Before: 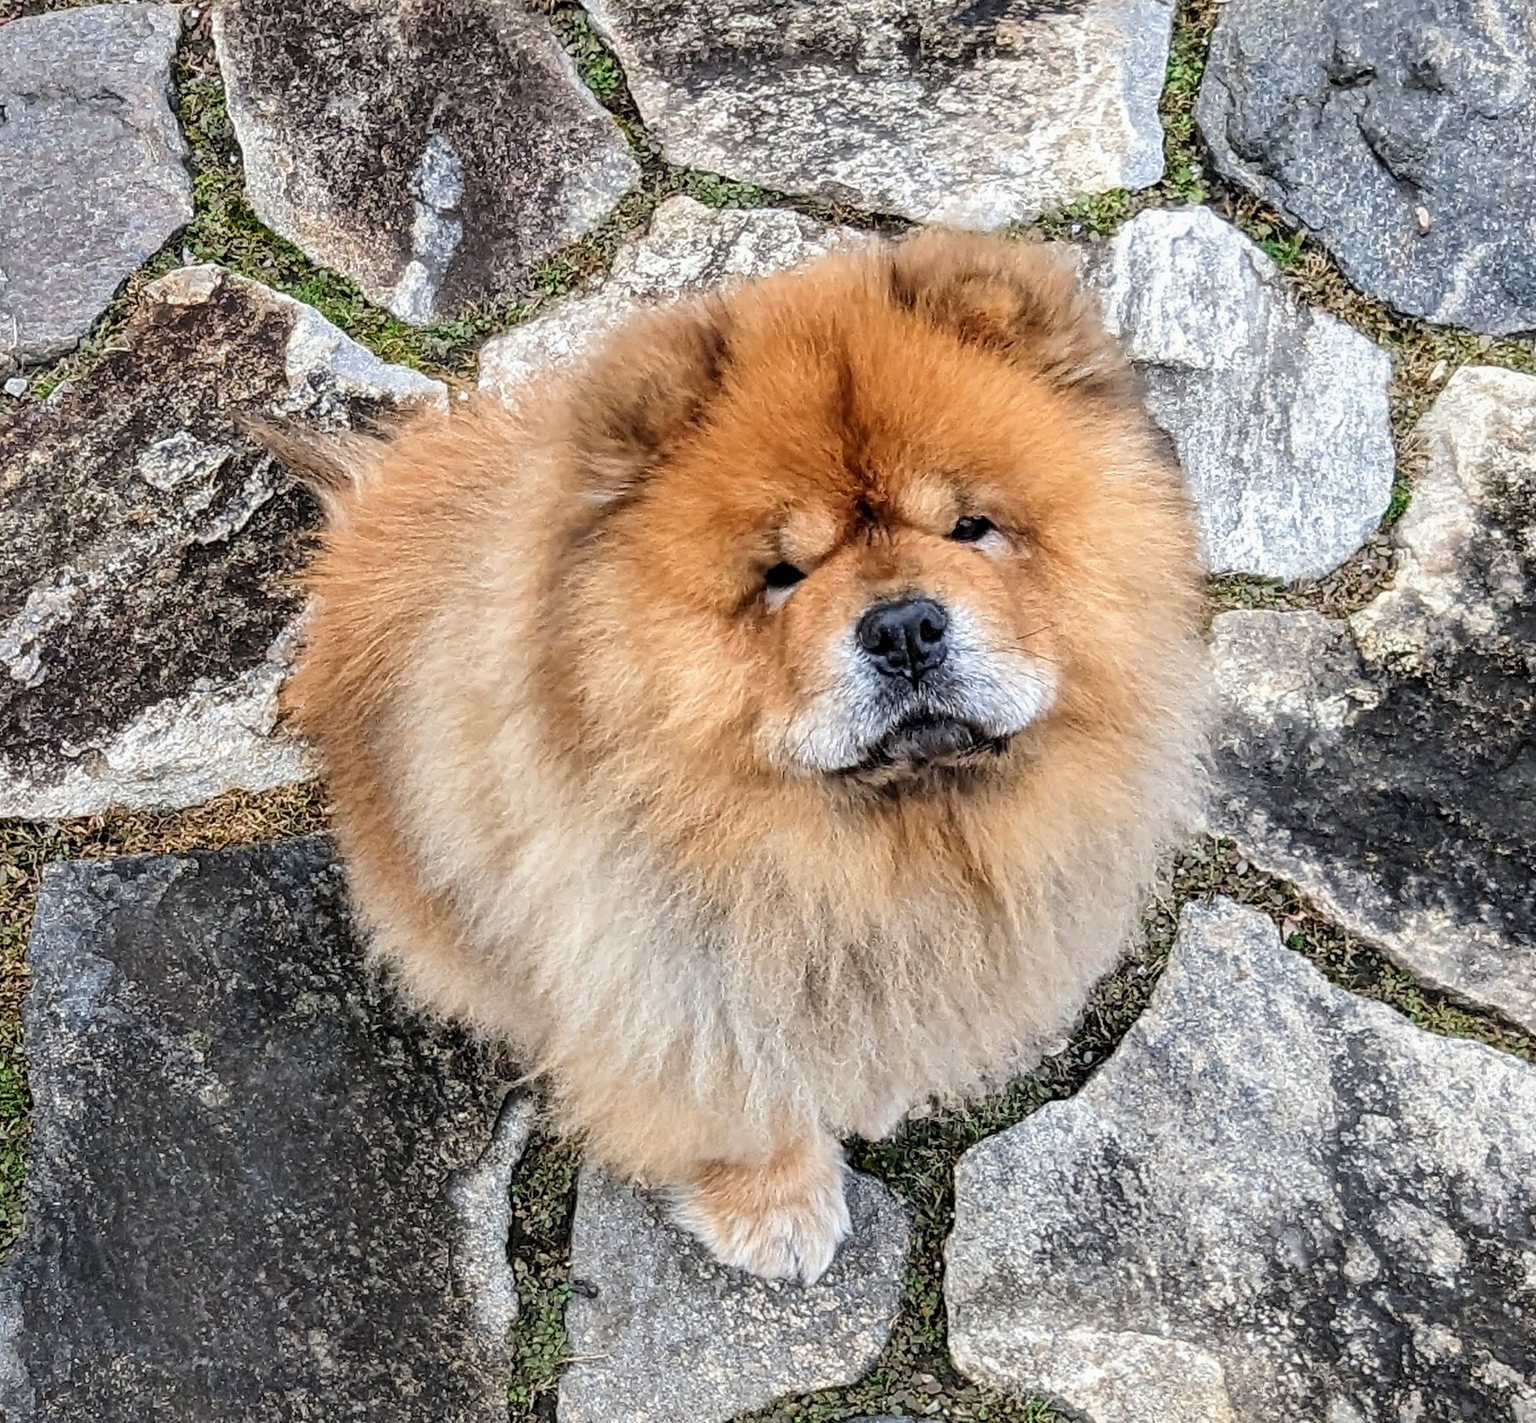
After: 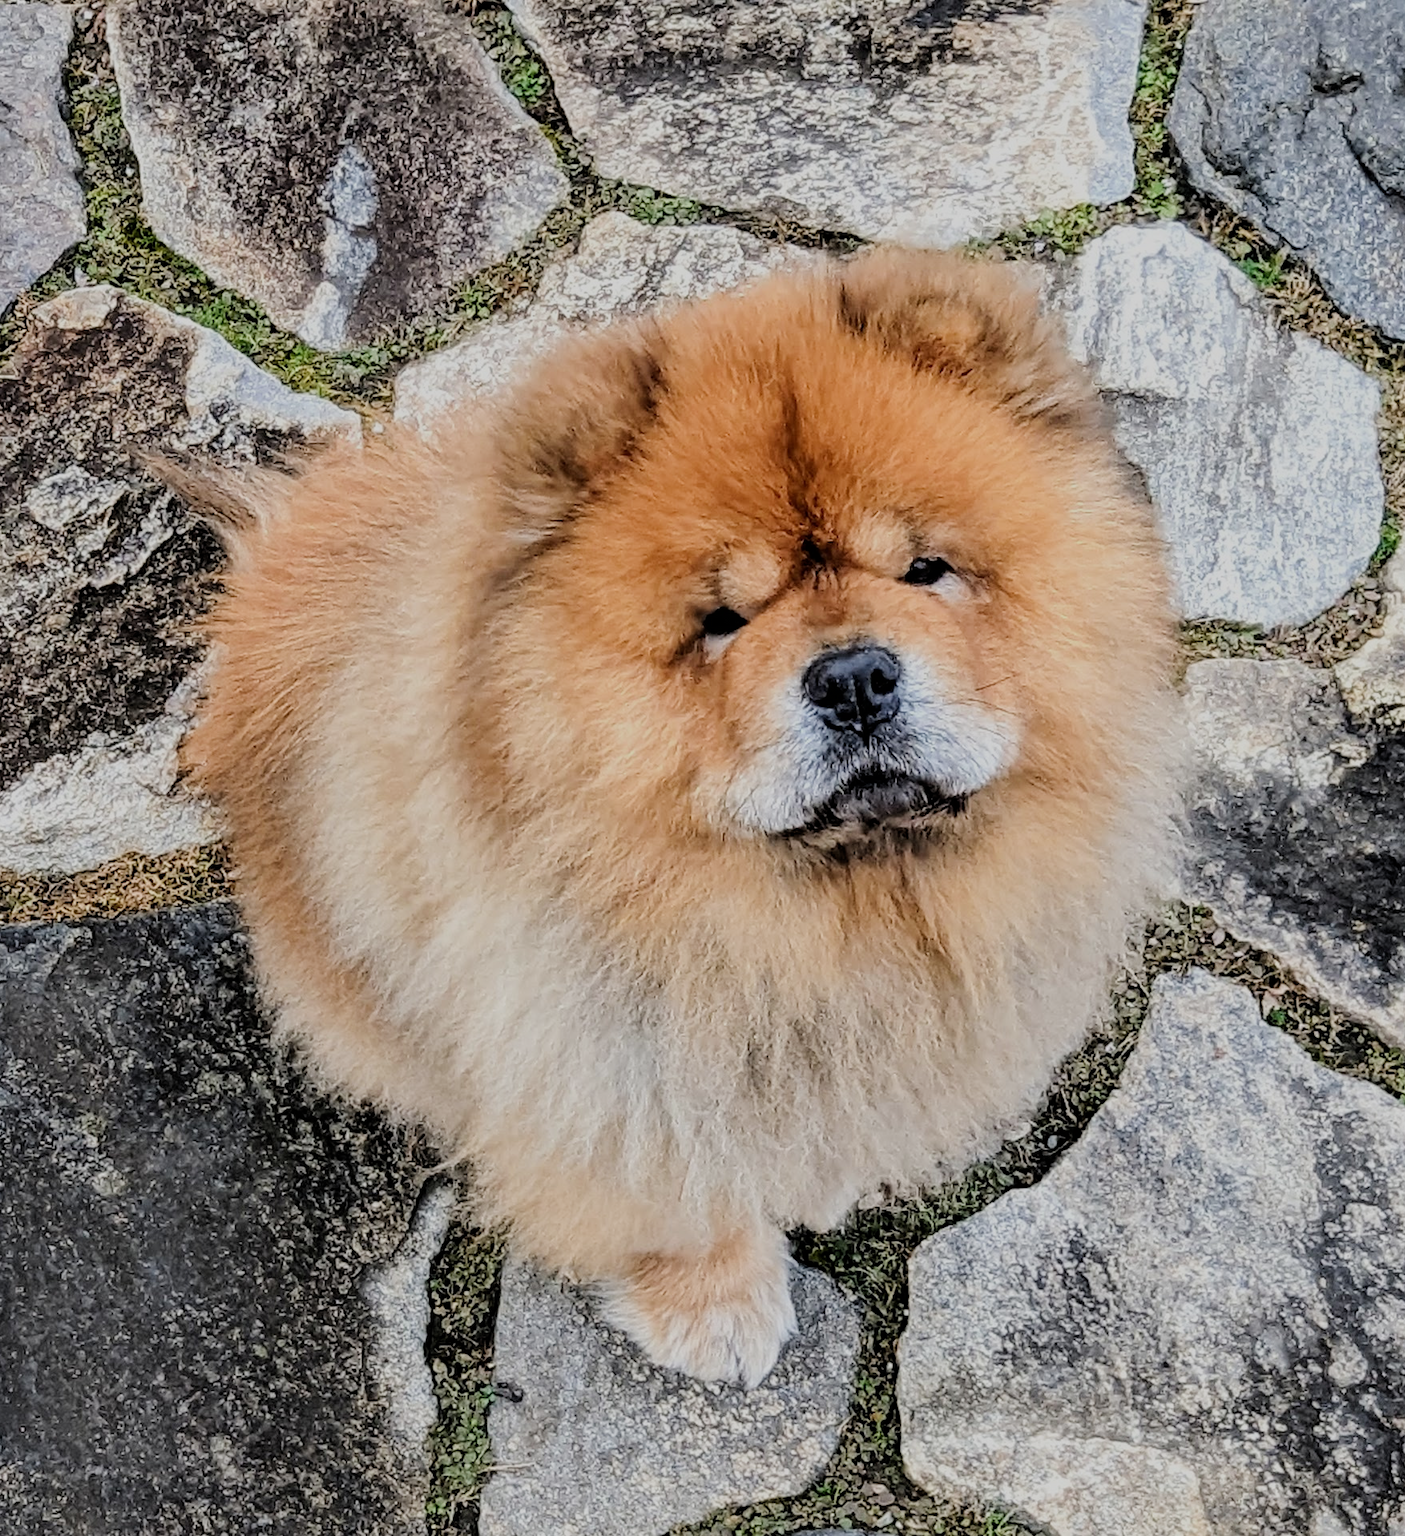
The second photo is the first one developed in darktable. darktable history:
filmic rgb: black relative exposure -7.26 EV, white relative exposure 5.08 EV, hardness 3.2
crop: left 7.435%, right 7.811%
